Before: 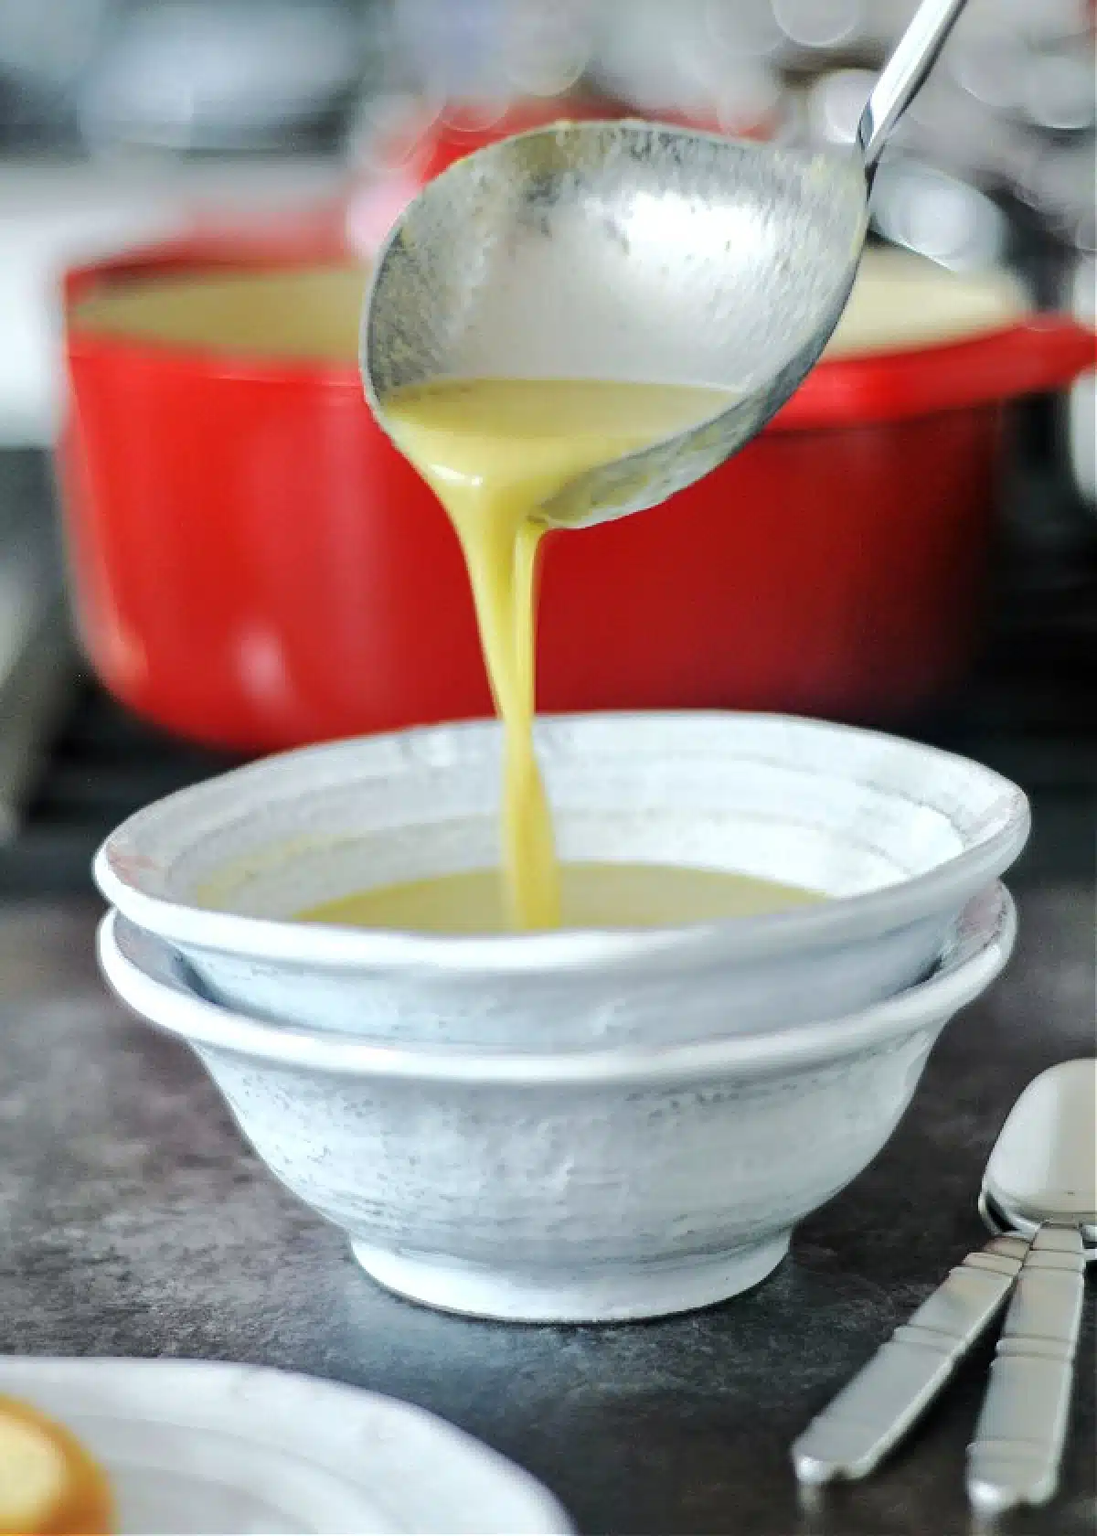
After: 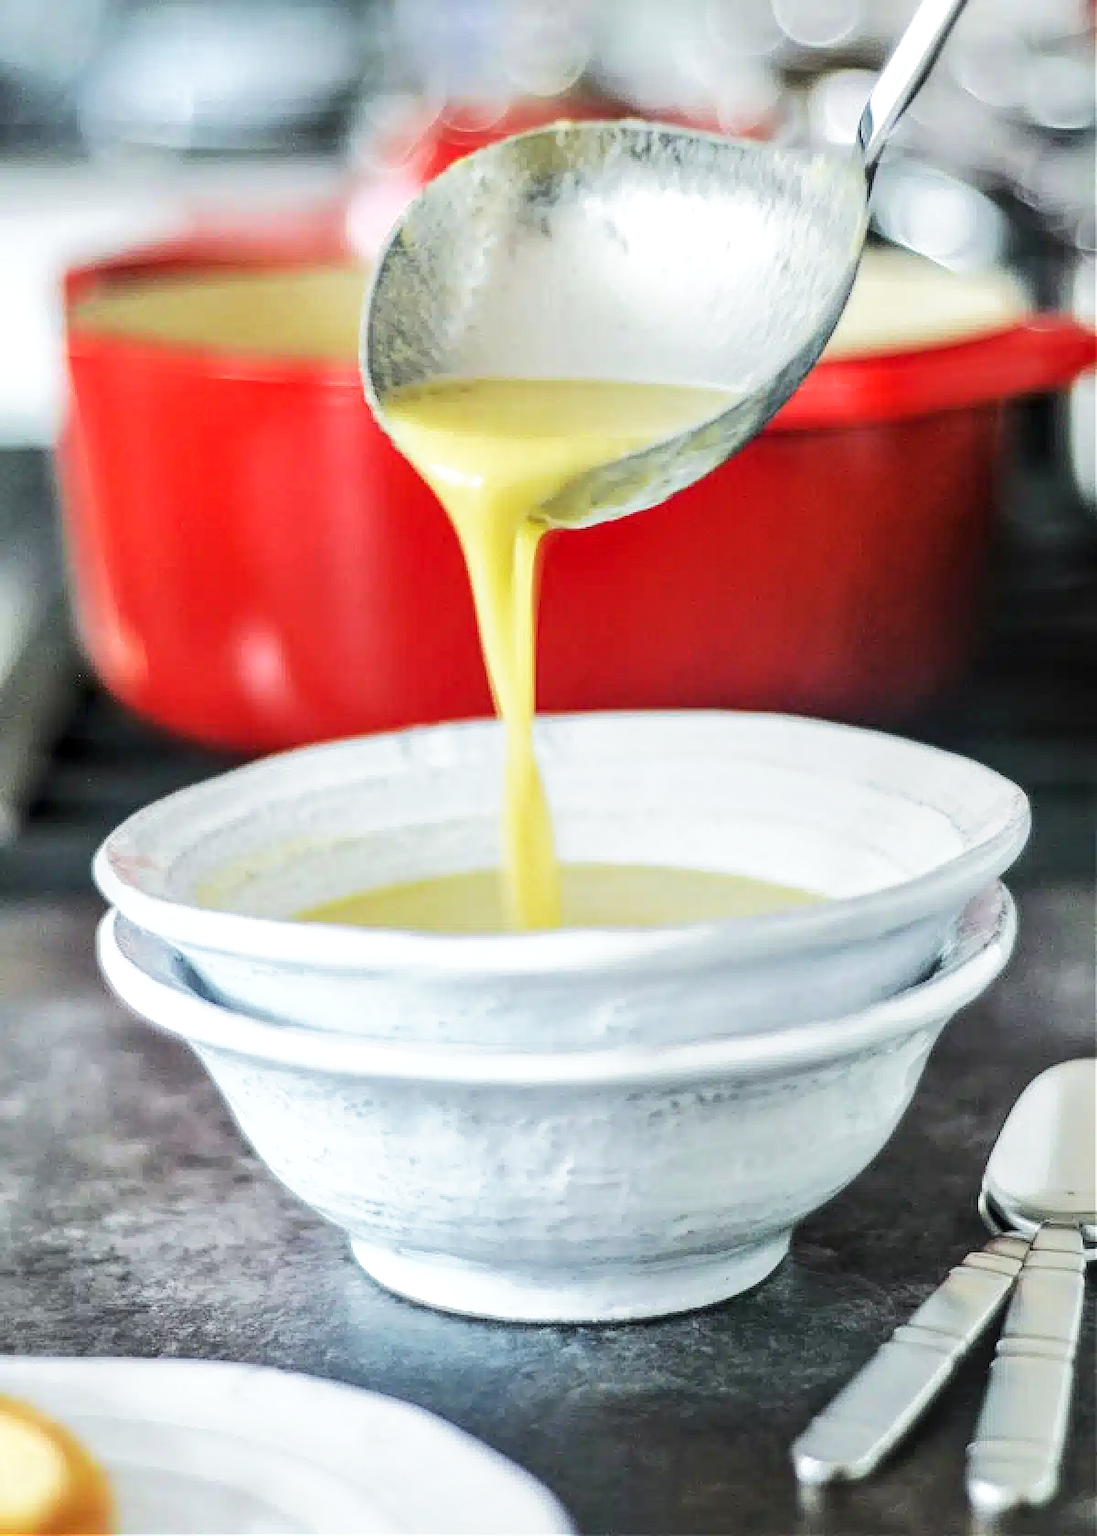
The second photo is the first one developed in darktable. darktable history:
base curve: curves: ch0 [(0, 0) (0.579, 0.807) (1, 1)], preserve colors none
local contrast: on, module defaults
